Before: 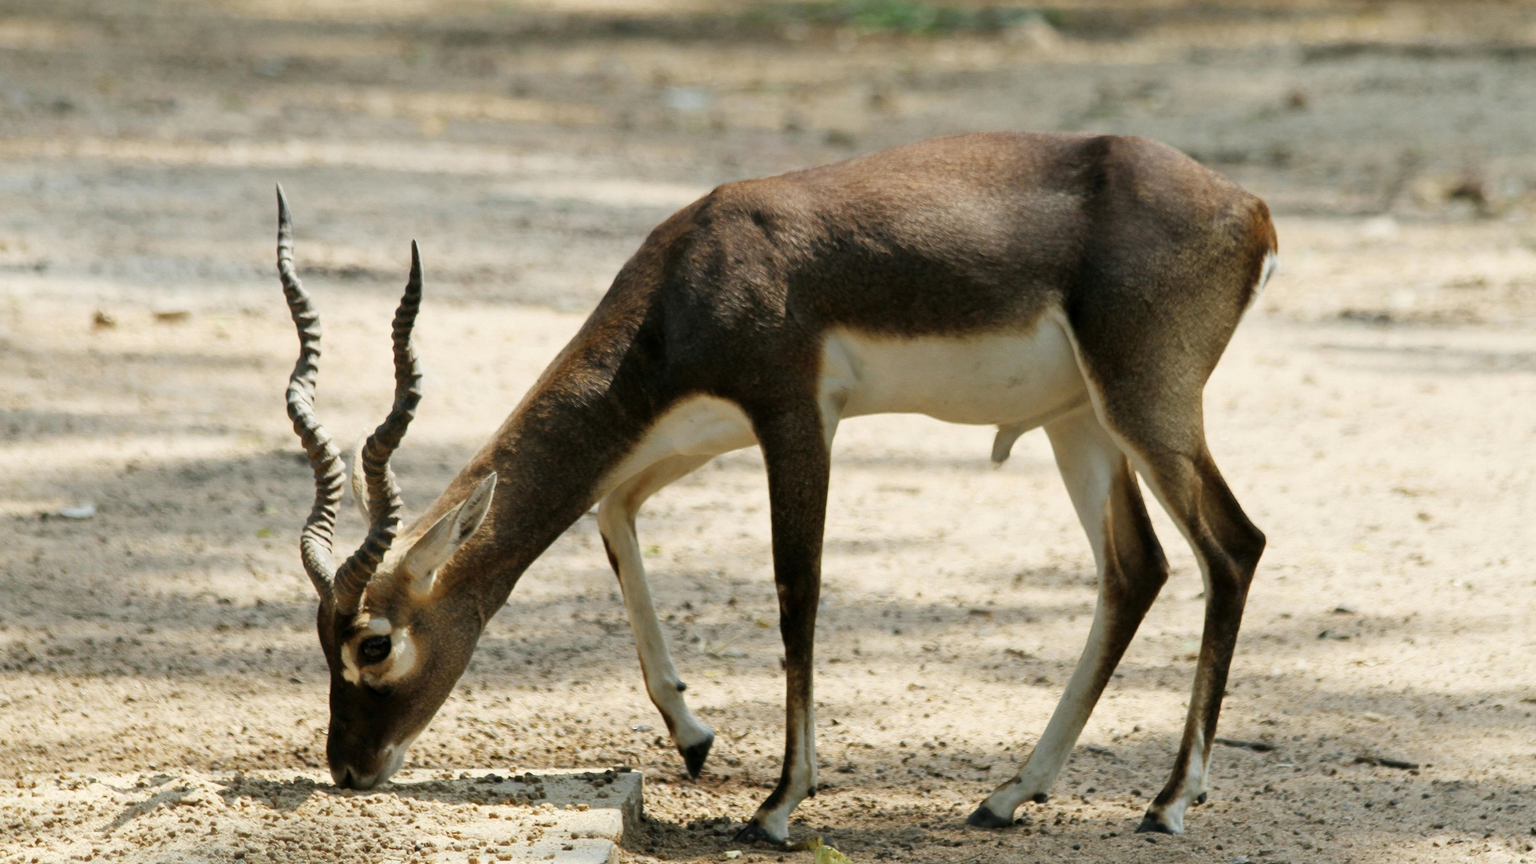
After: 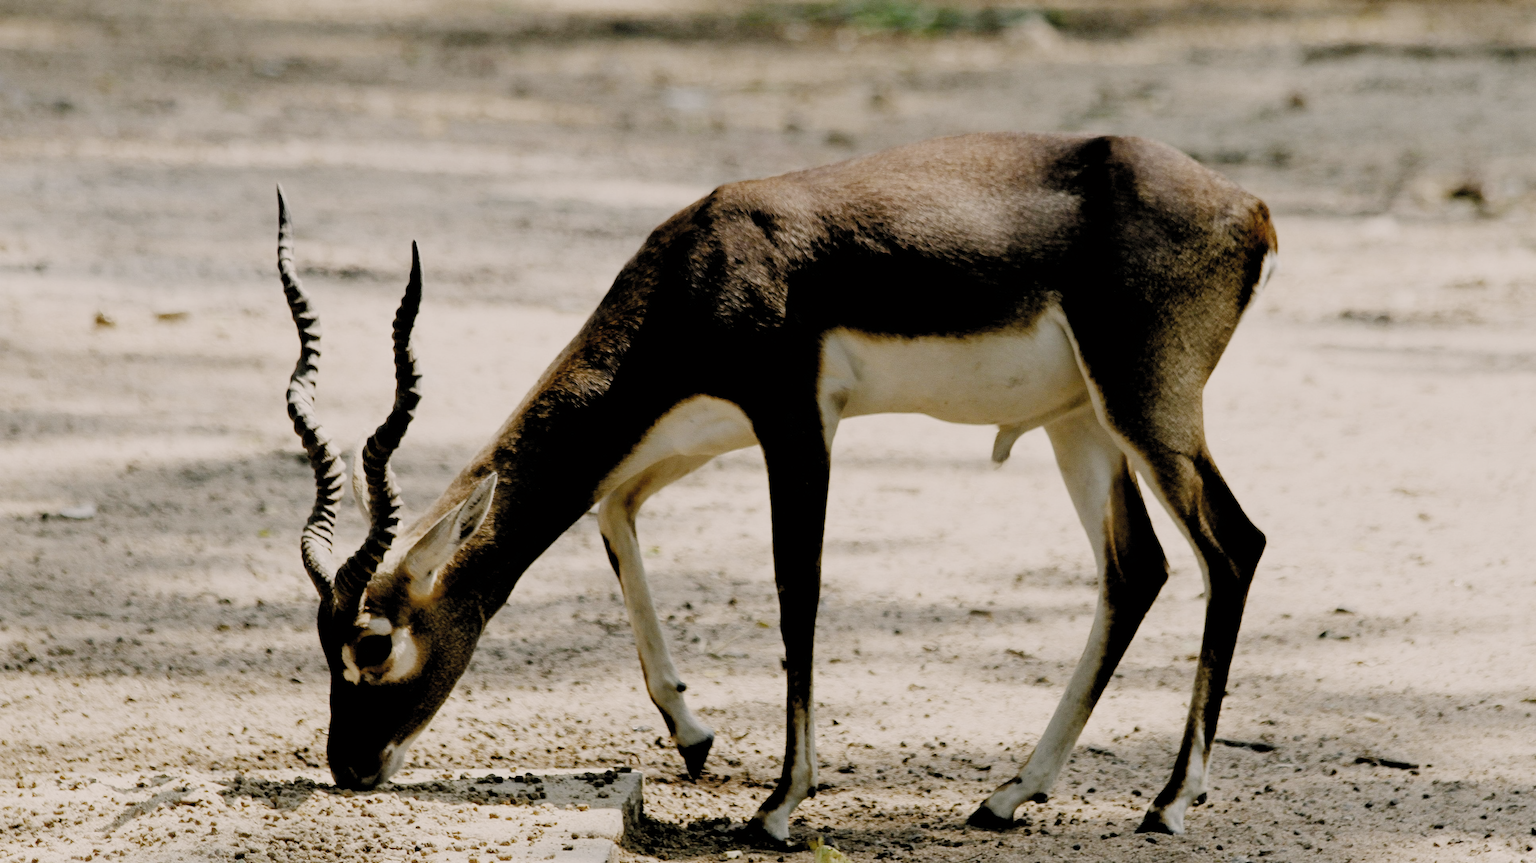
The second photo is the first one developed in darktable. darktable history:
exposure: black level correction 0, compensate exposure bias true, compensate highlight preservation false
filmic rgb: black relative exposure -2.85 EV, white relative exposure 4.56 EV, hardness 1.77, contrast 1.25, preserve chrominance no, color science v5 (2021)
color correction: highlights a* 5.59, highlights b* 5.24, saturation 0.68
